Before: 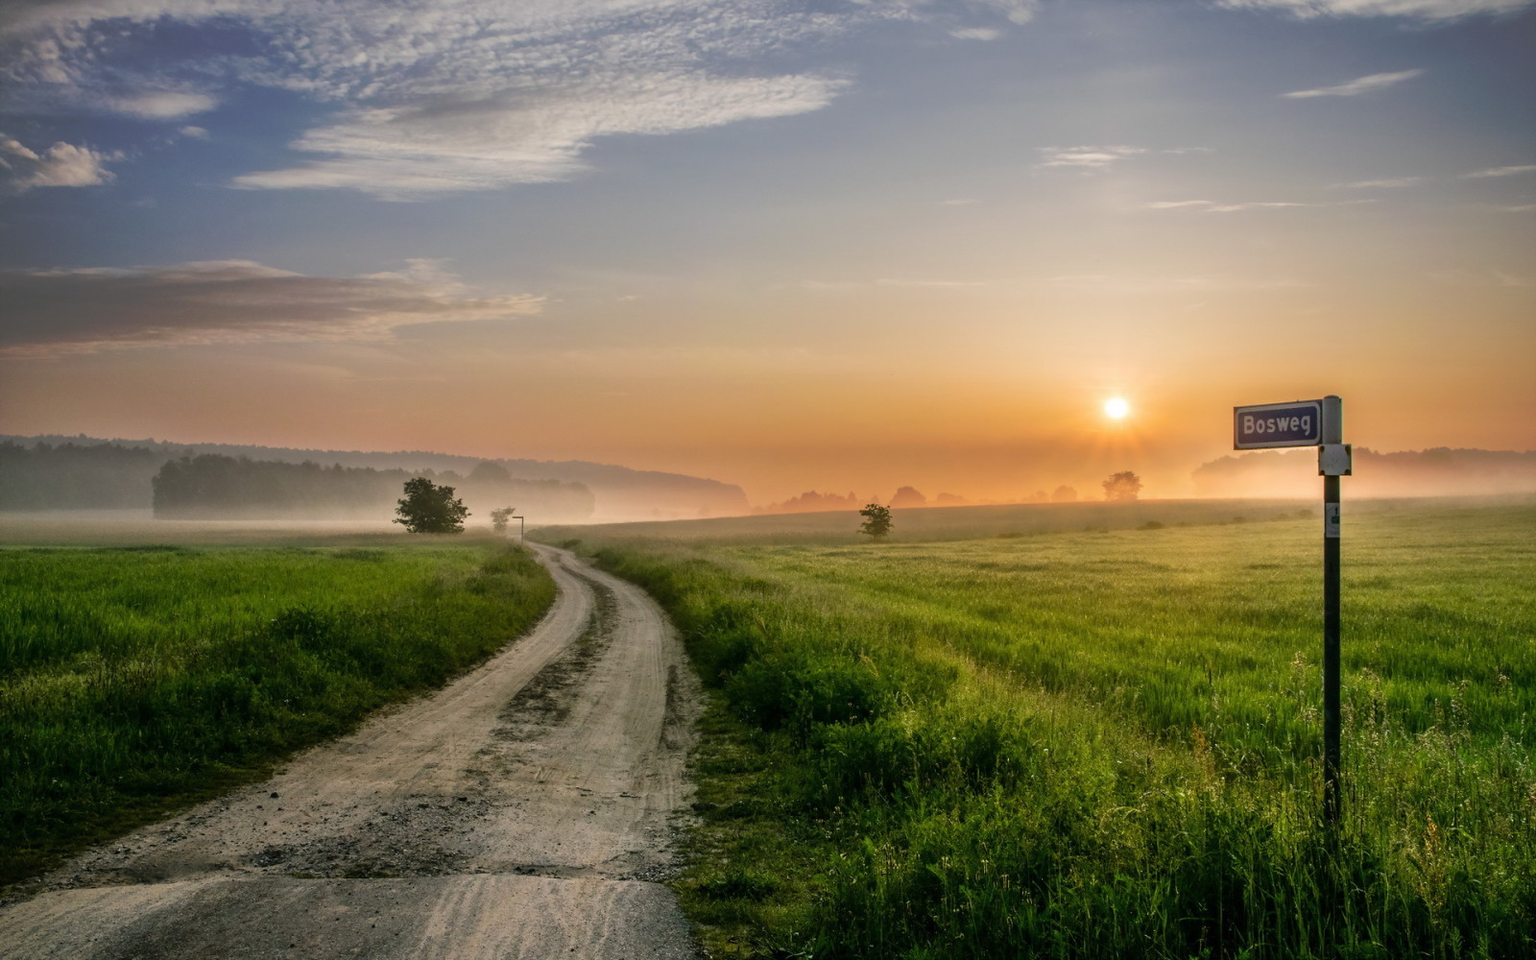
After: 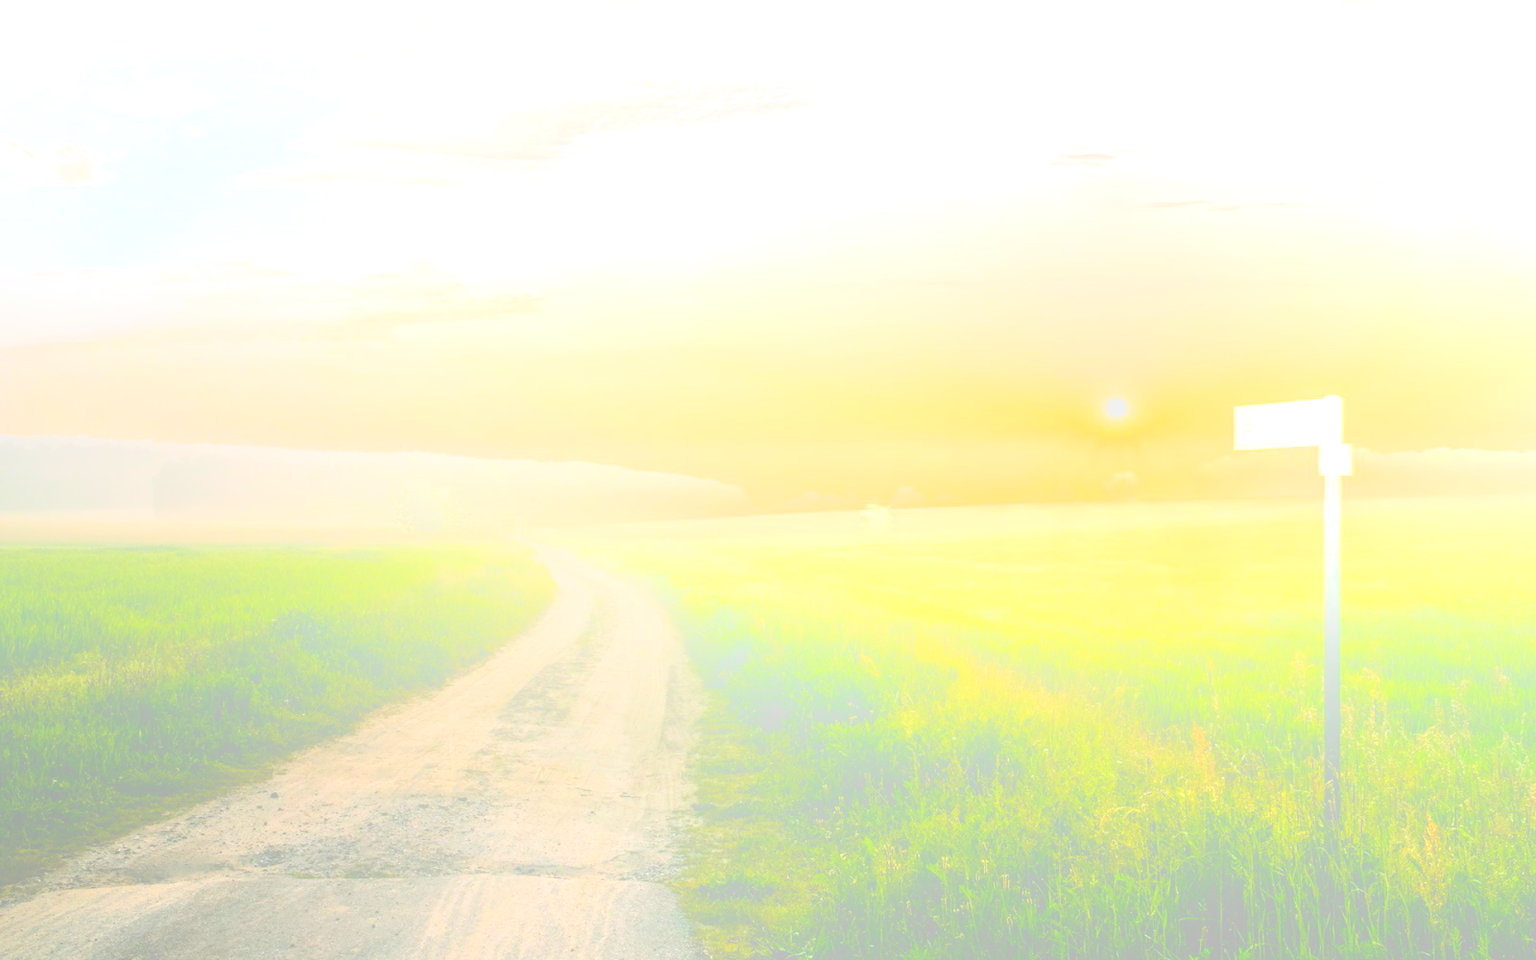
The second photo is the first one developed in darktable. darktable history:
bloom: size 70%, threshold 25%, strength 70%
exposure: black level correction 0, exposure 0.9 EV, compensate highlight preservation false
